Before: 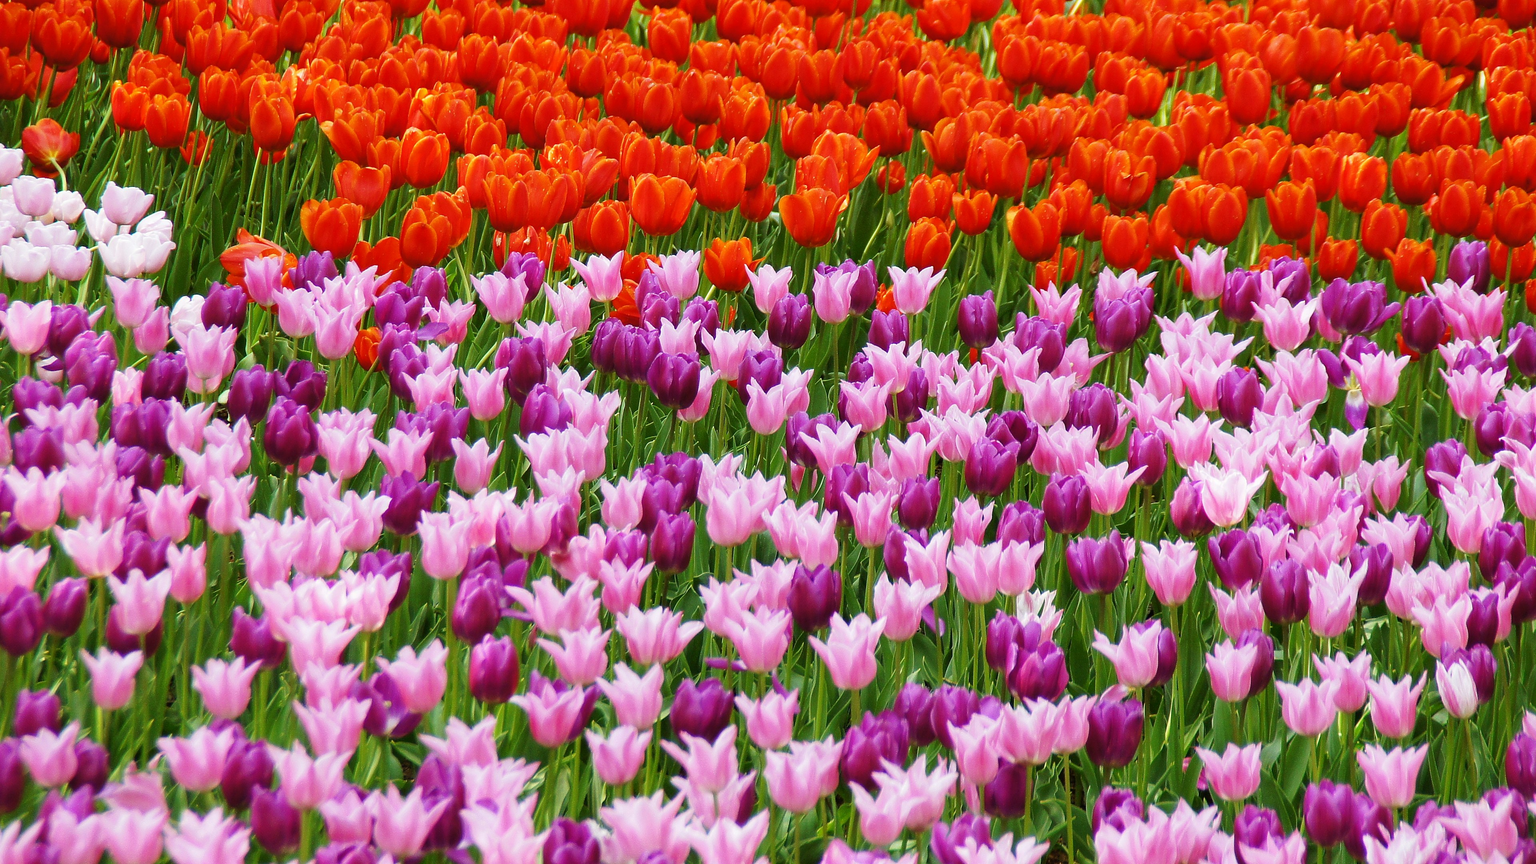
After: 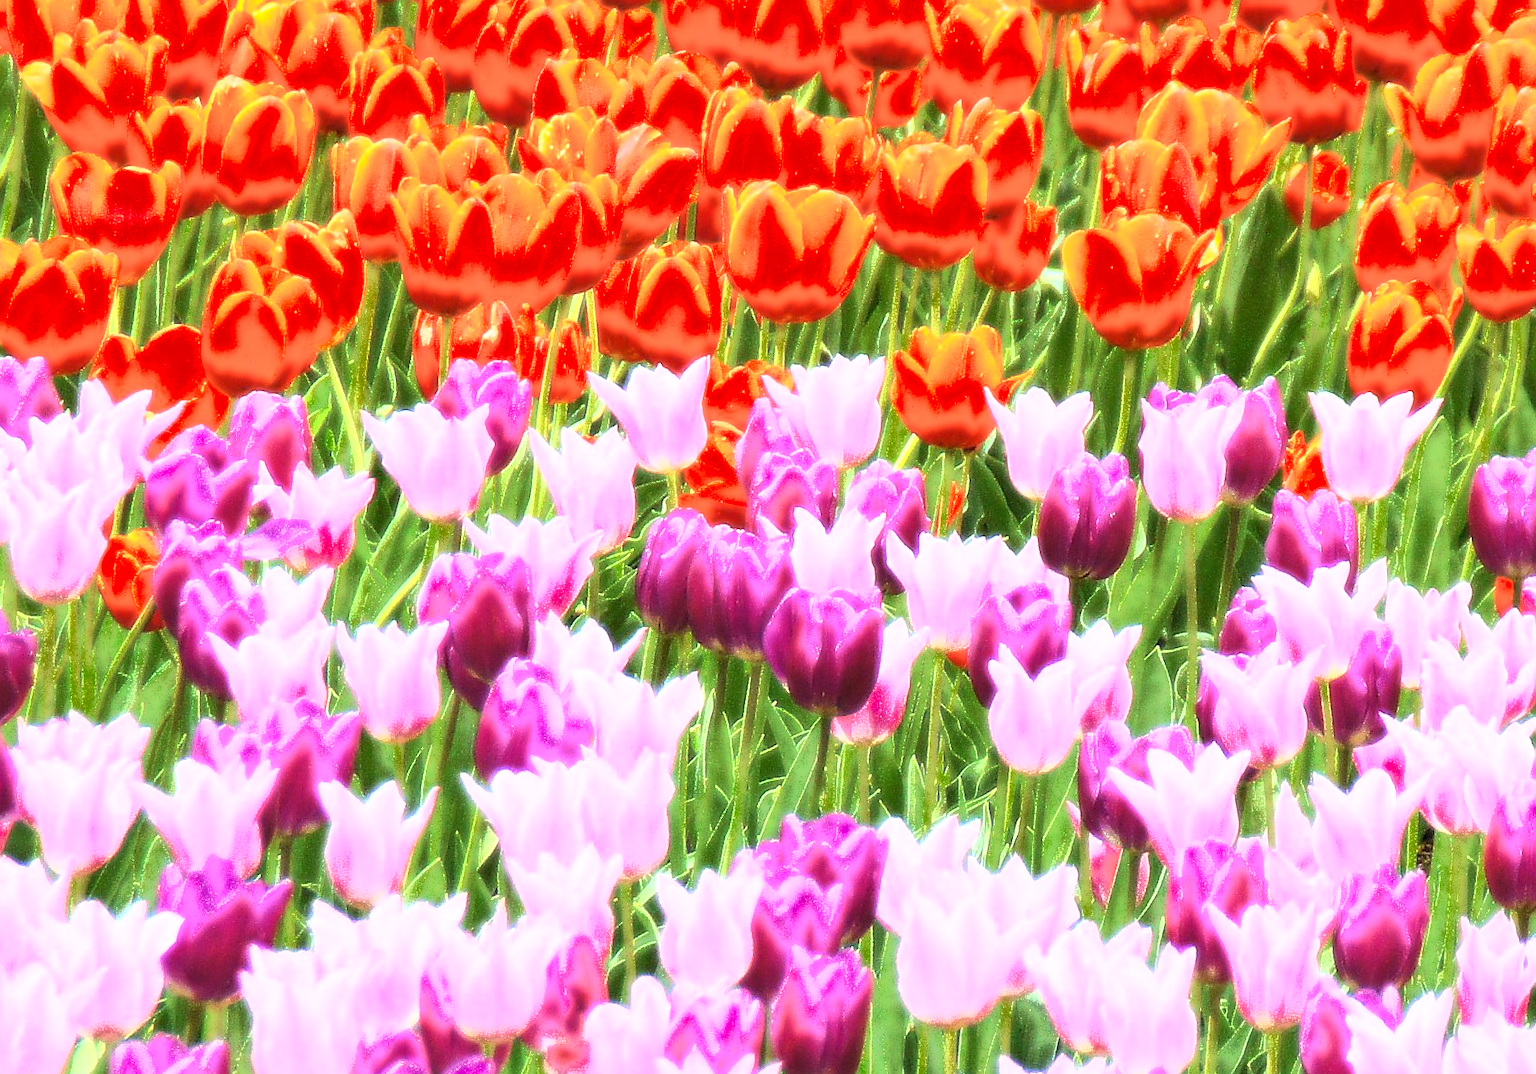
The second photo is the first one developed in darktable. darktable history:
crop: left 20.248%, top 10.86%, right 35.675%, bottom 34.321%
sharpen: radius 1.559, amount 0.373, threshold 1.271
exposure: black level correction 0, exposure 1.173 EV, compensate exposure bias true, compensate highlight preservation false
fill light: exposure -0.73 EV, center 0.69, width 2.2
bloom: size 0%, threshold 54.82%, strength 8.31%
